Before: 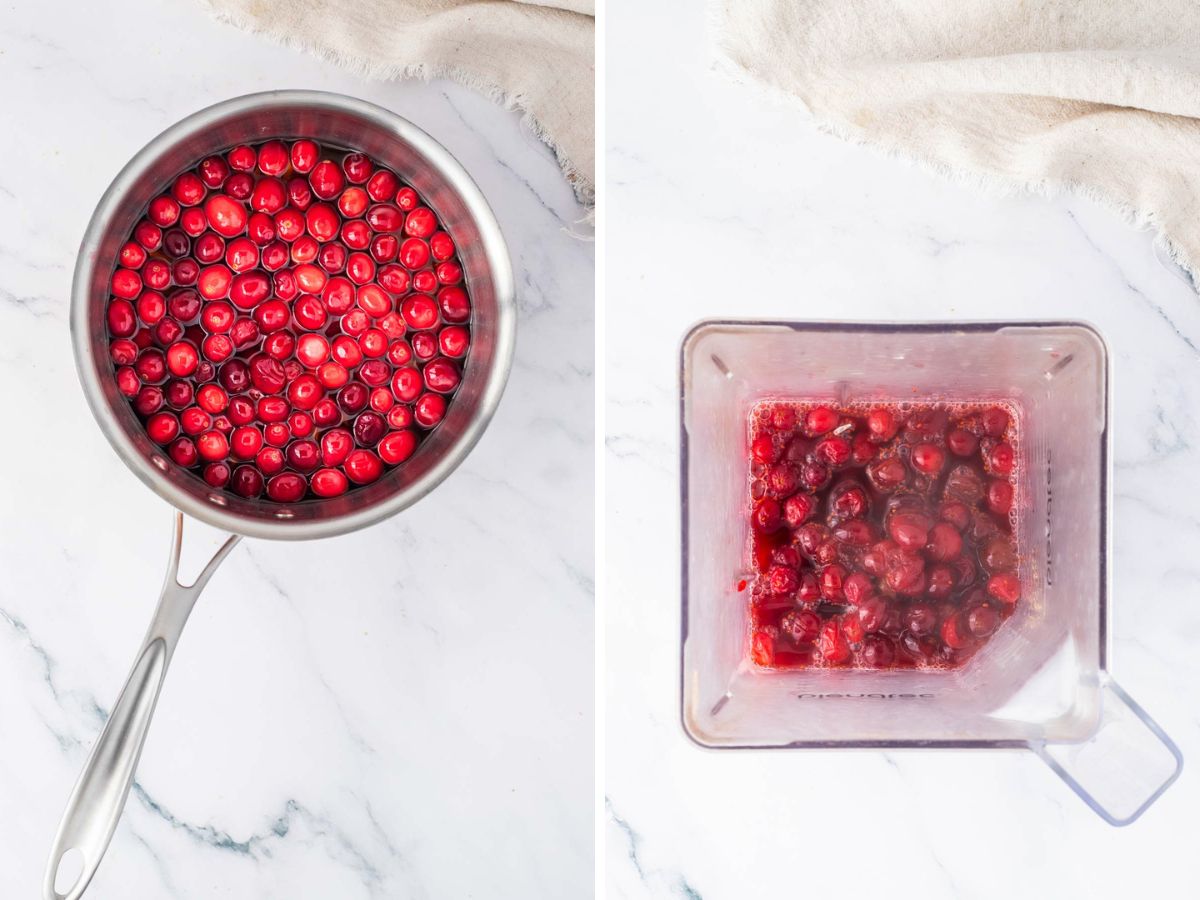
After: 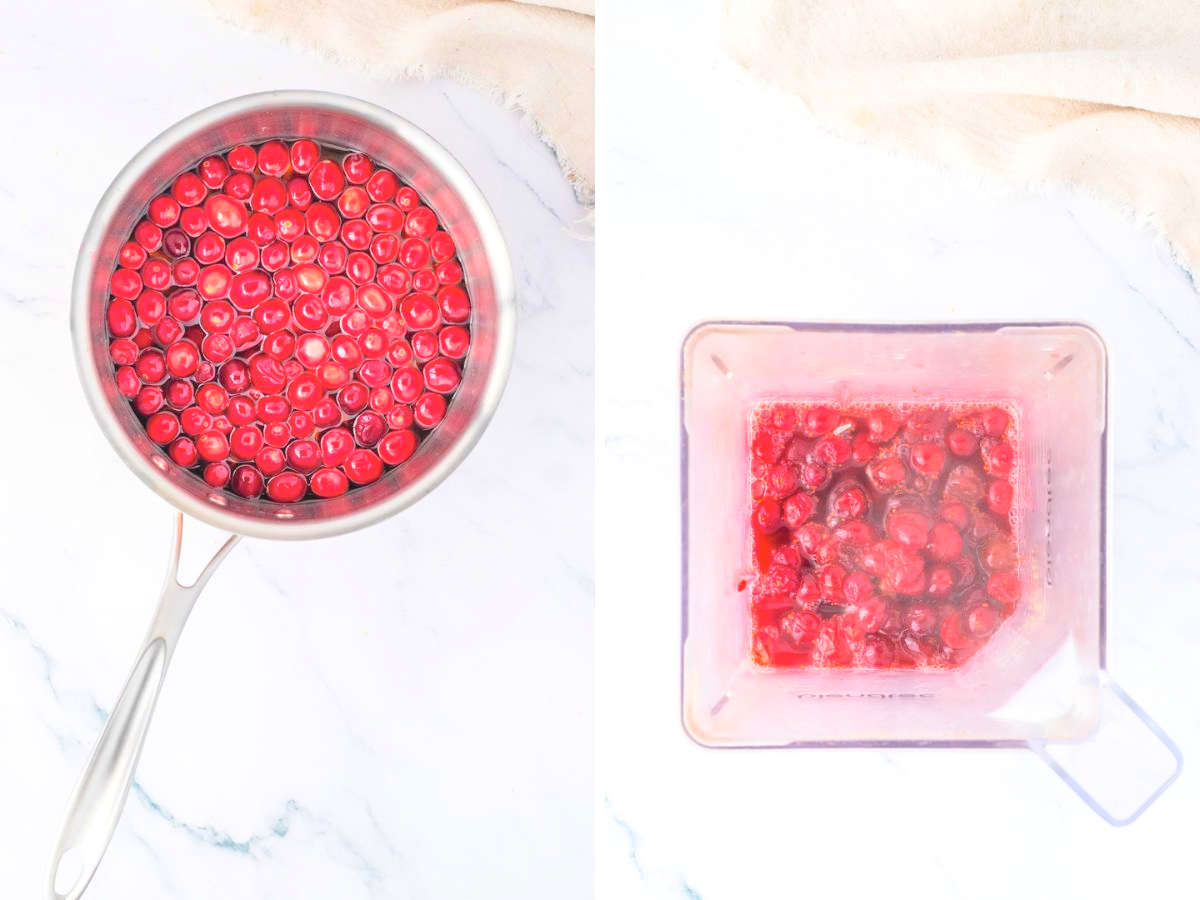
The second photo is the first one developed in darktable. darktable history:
contrast brightness saturation: contrast 0.1, brightness 0.3, saturation 0.14
levels: levels [0, 0.43, 0.984]
